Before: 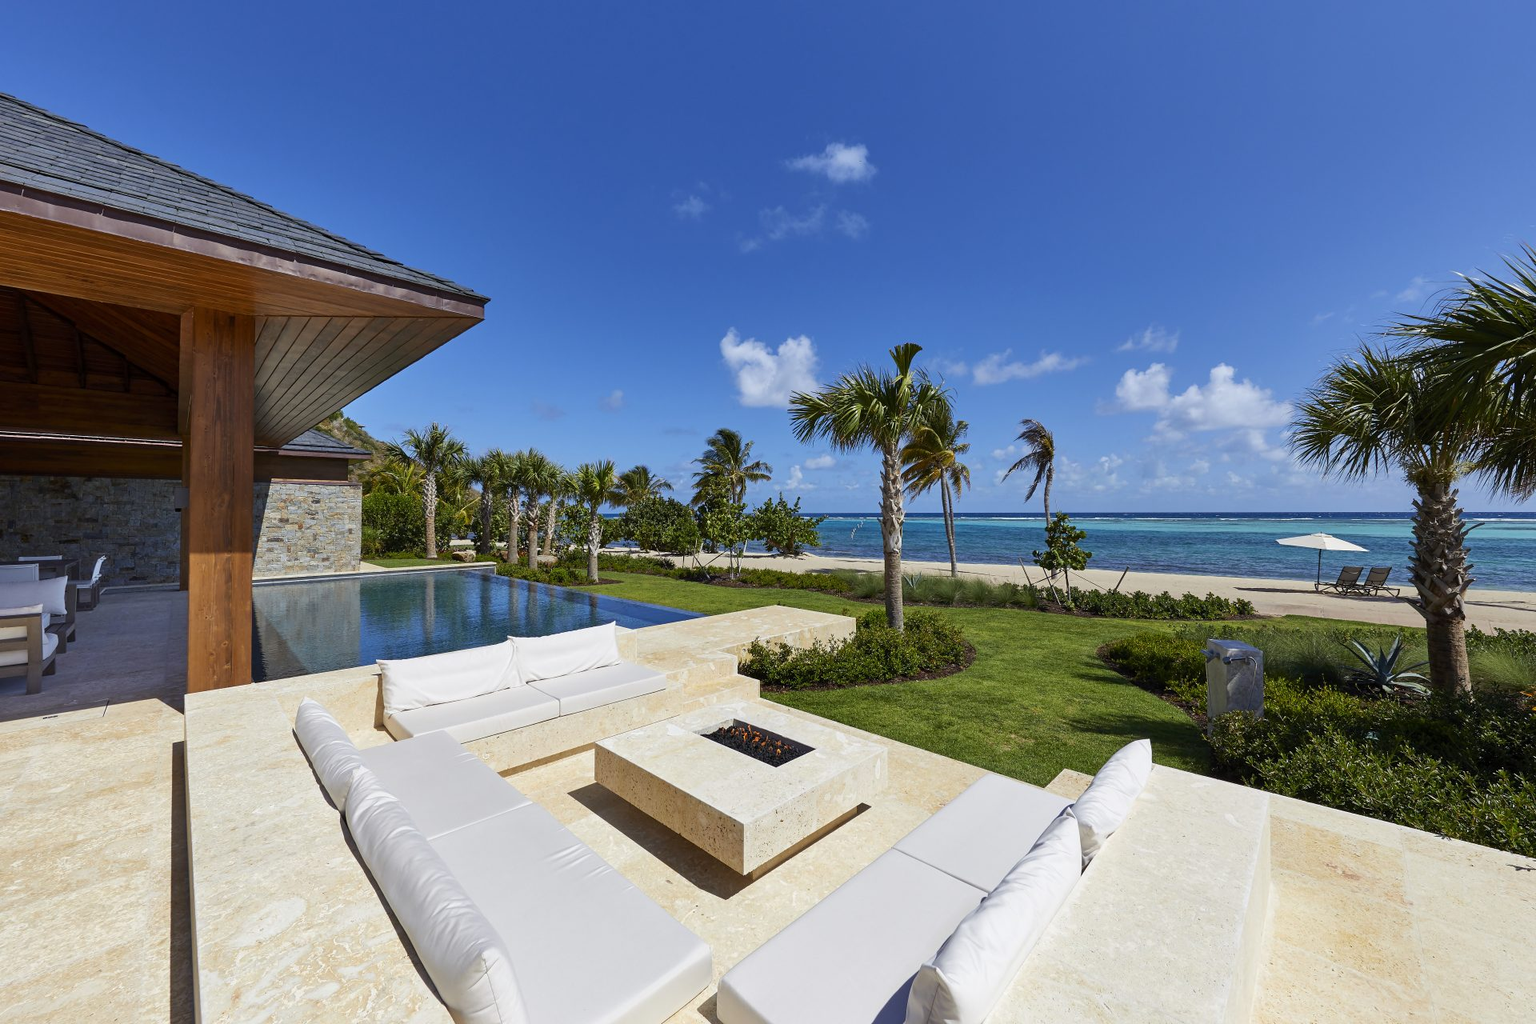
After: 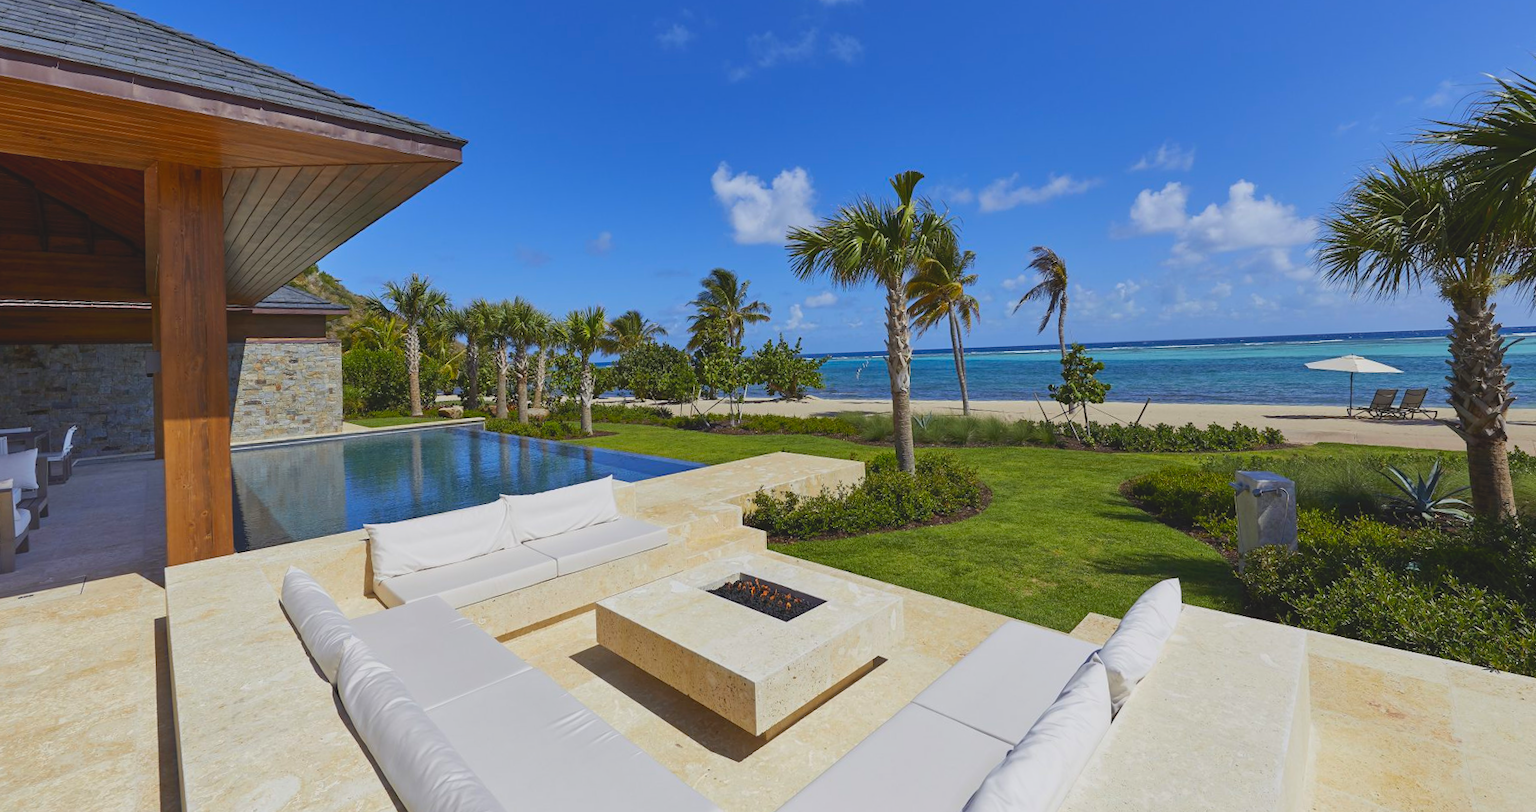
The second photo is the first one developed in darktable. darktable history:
crop and rotate: top 15.774%, bottom 5.506%
contrast brightness saturation: contrast -0.19, saturation 0.19
rotate and perspective: rotation -2.12°, lens shift (vertical) 0.009, lens shift (horizontal) -0.008, automatic cropping original format, crop left 0.036, crop right 0.964, crop top 0.05, crop bottom 0.959
